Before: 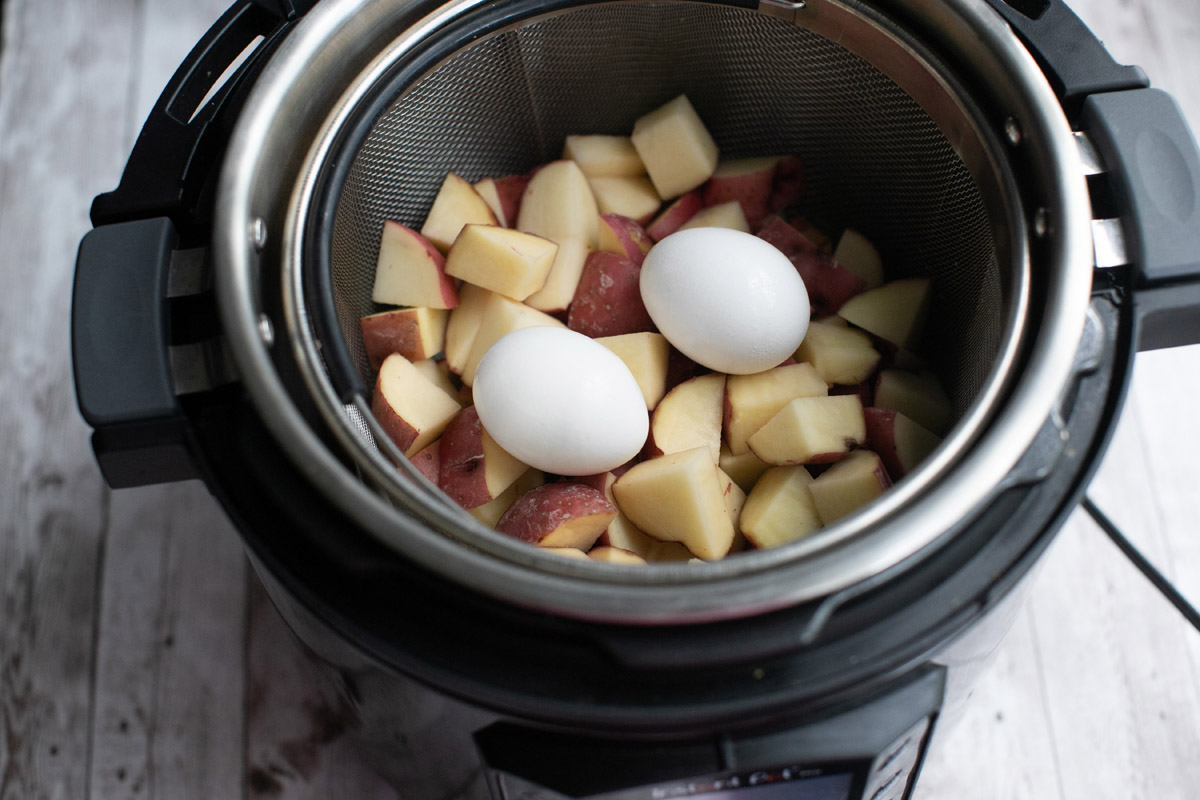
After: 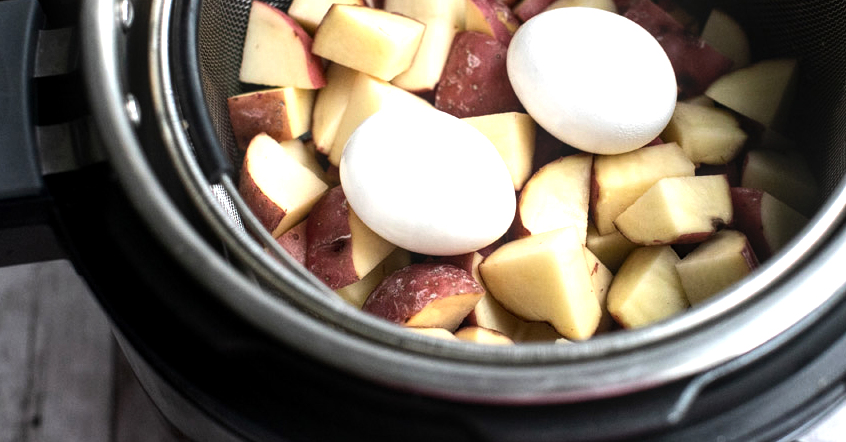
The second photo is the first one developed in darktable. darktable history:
crop: left 11.123%, top 27.61%, right 18.3%, bottom 17.034%
exposure: exposure 0.426 EV, compensate highlight preservation false
local contrast: on, module defaults
tone equalizer: -8 EV -0.75 EV, -7 EV -0.7 EV, -6 EV -0.6 EV, -5 EV -0.4 EV, -3 EV 0.4 EV, -2 EV 0.6 EV, -1 EV 0.7 EV, +0 EV 0.75 EV, edges refinement/feathering 500, mask exposure compensation -1.57 EV, preserve details no
